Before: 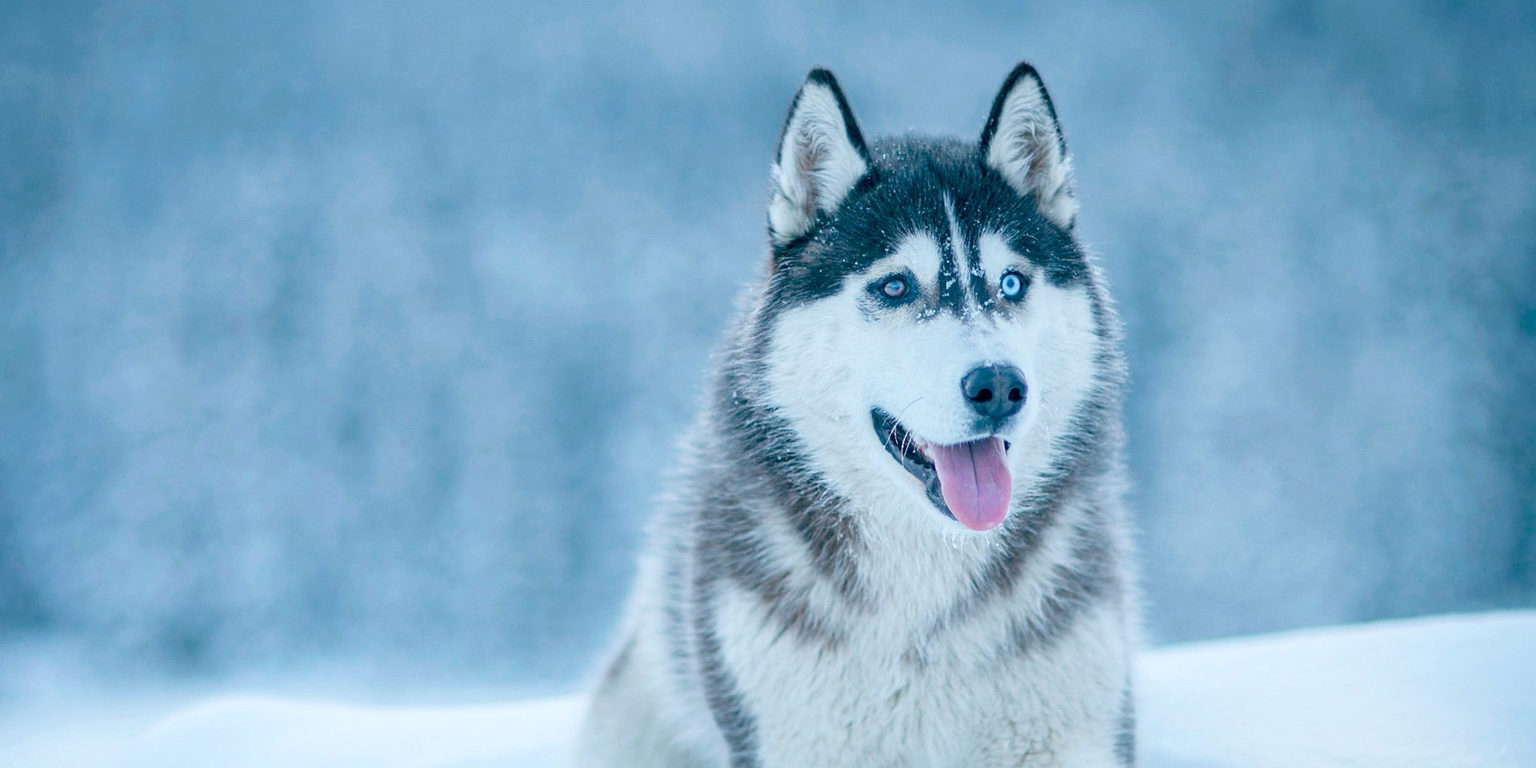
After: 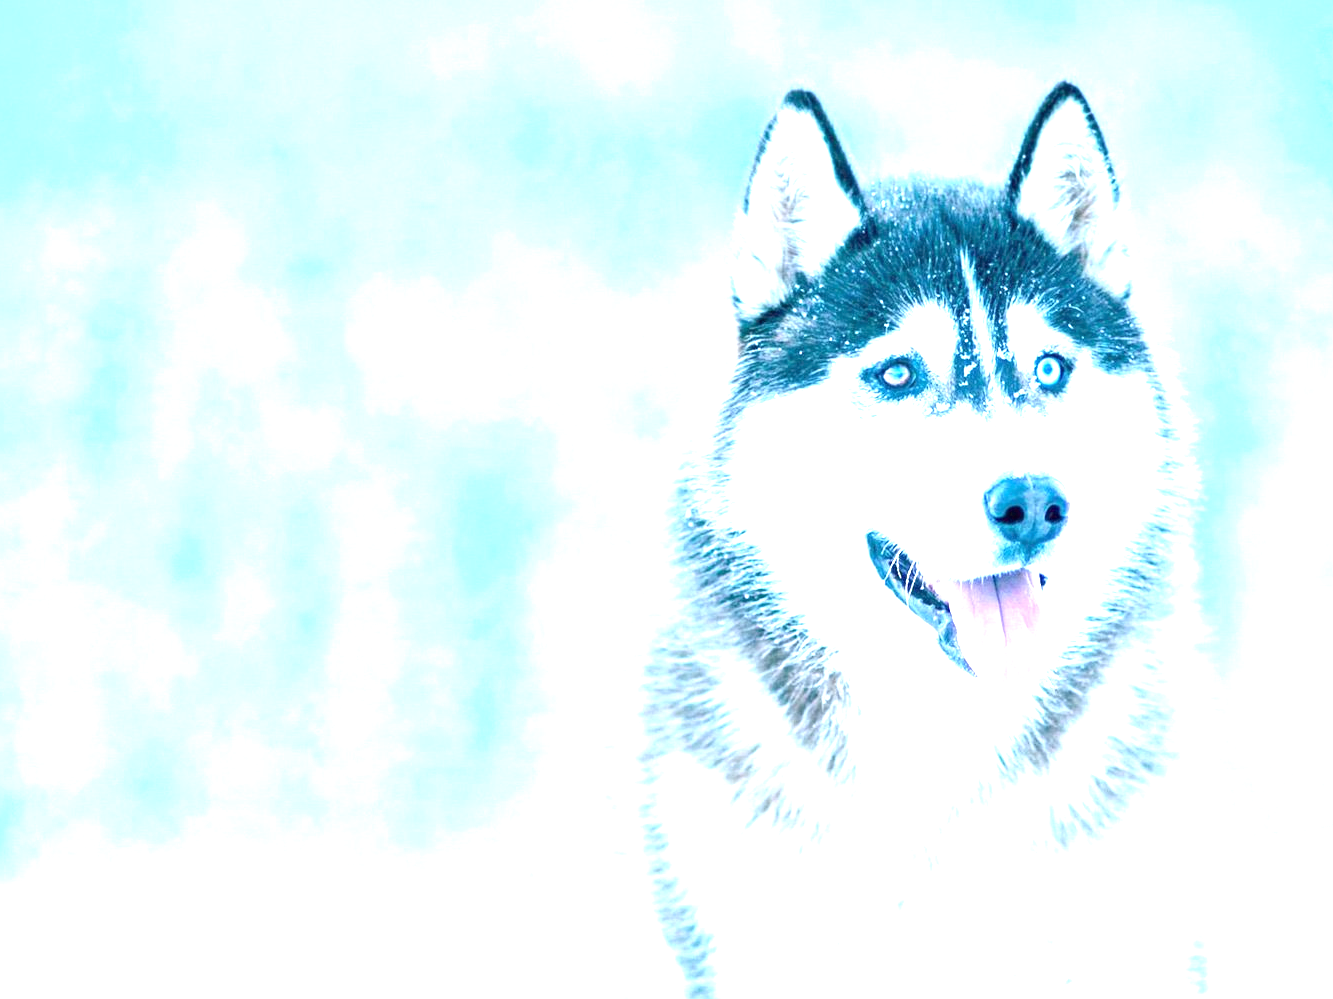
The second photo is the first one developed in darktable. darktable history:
crop and rotate: left 13.409%, right 19.924%
exposure: black level correction 0, exposure 2.088 EV, compensate exposure bias true, compensate highlight preservation false
